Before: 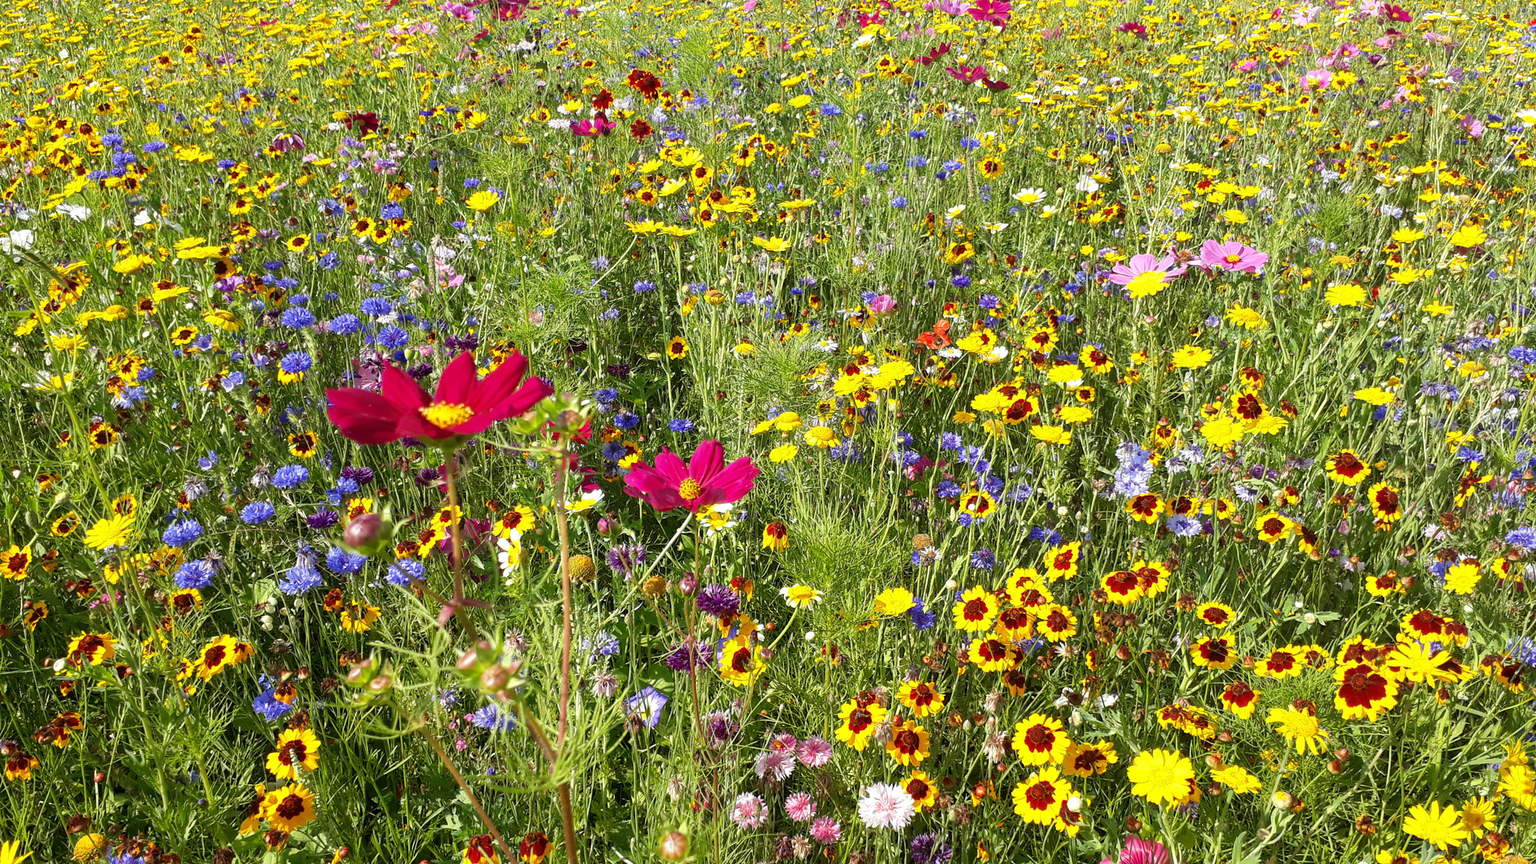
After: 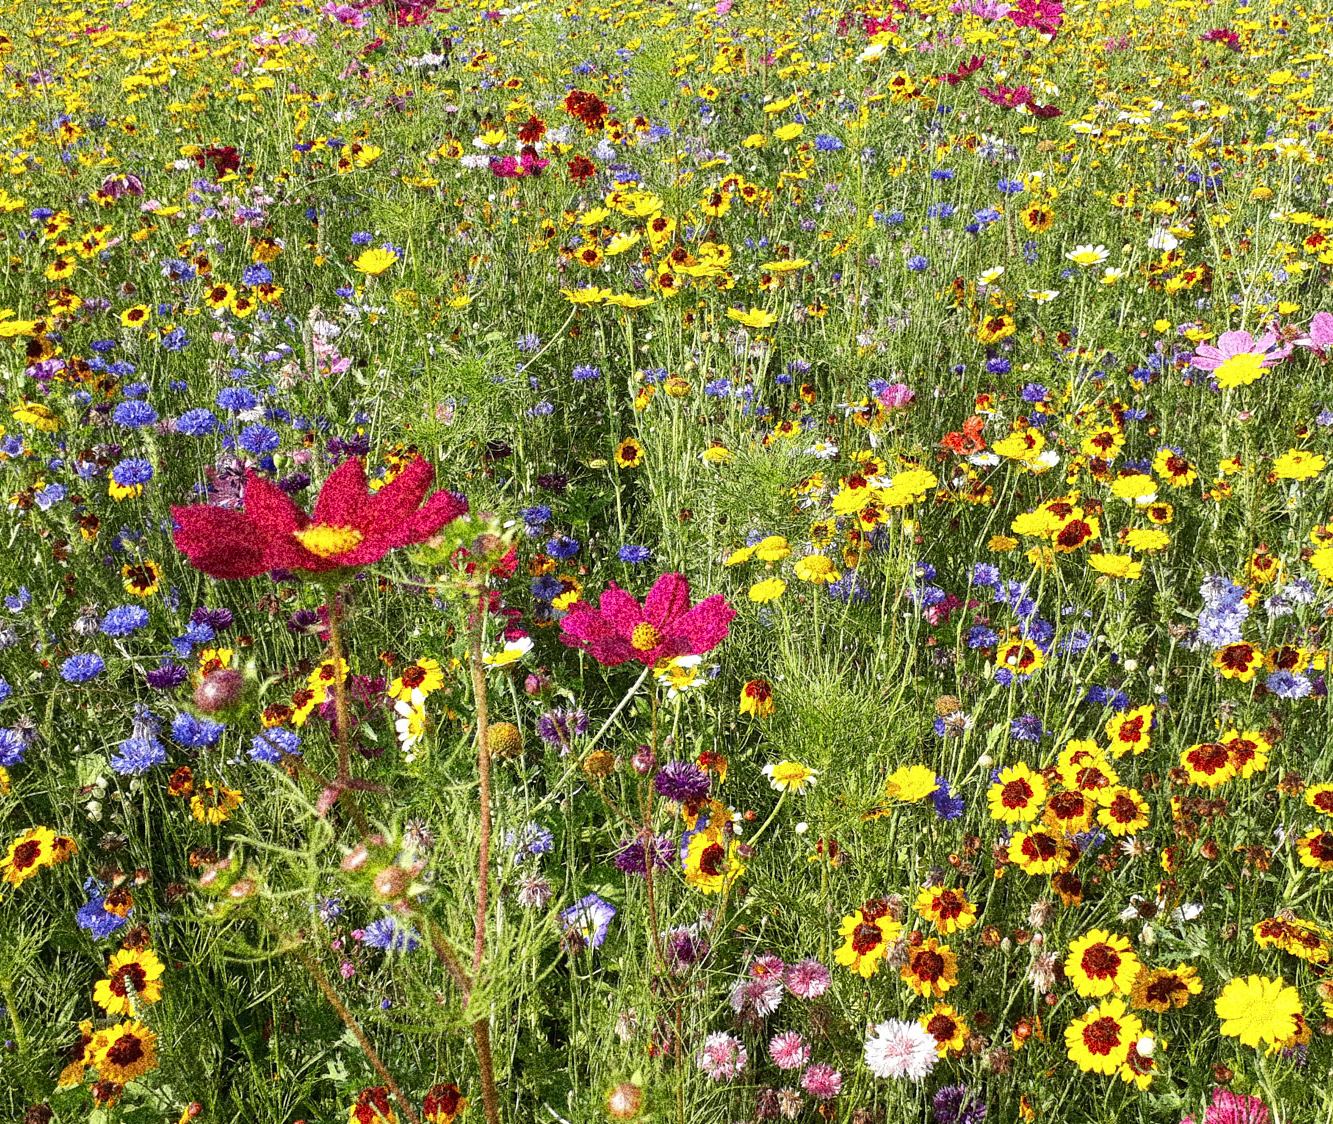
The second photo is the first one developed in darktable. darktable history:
grain: coarseness 30.02 ISO, strength 100%
contrast brightness saturation: contrast 0.01, saturation -0.05
crop and rotate: left 12.673%, right 20.66%
